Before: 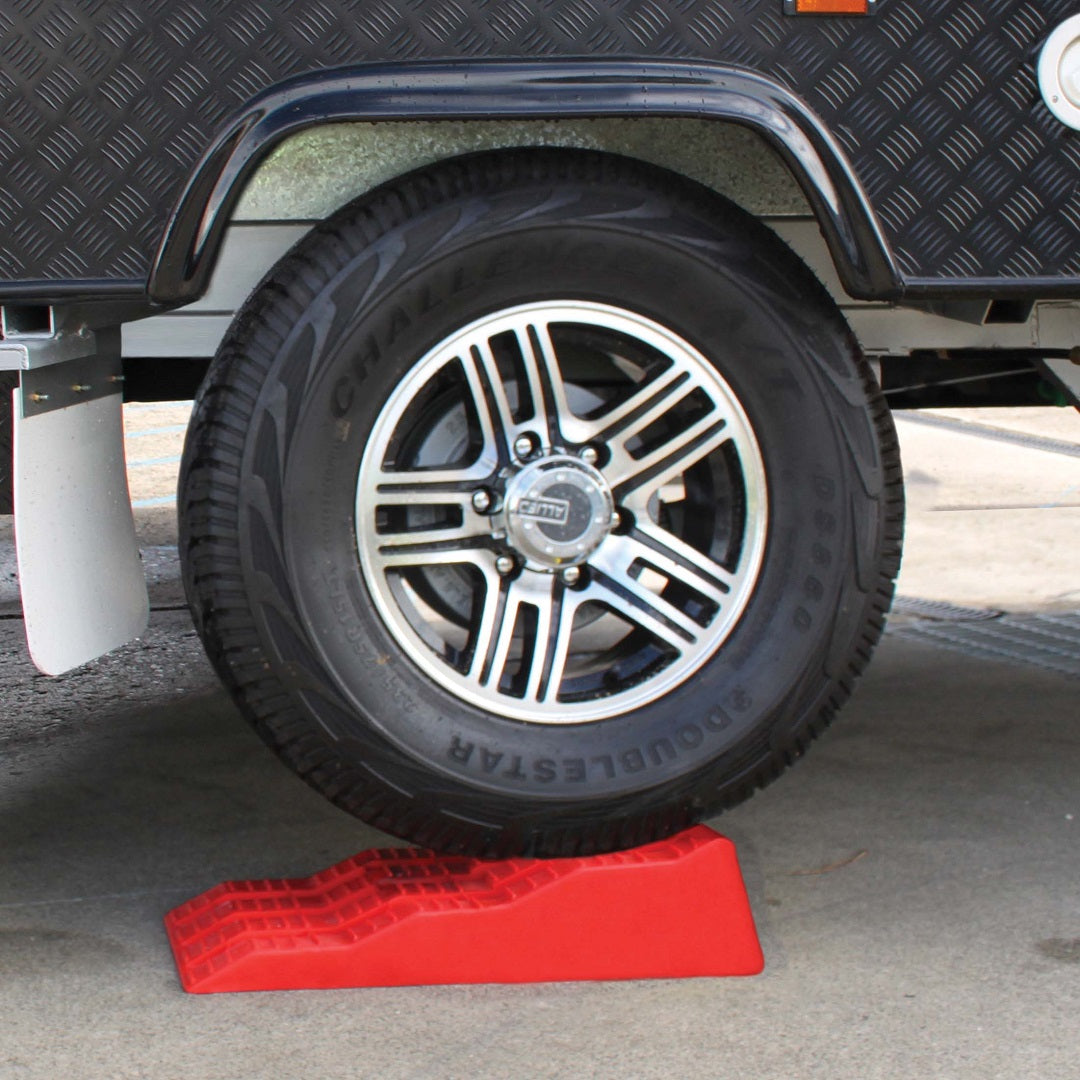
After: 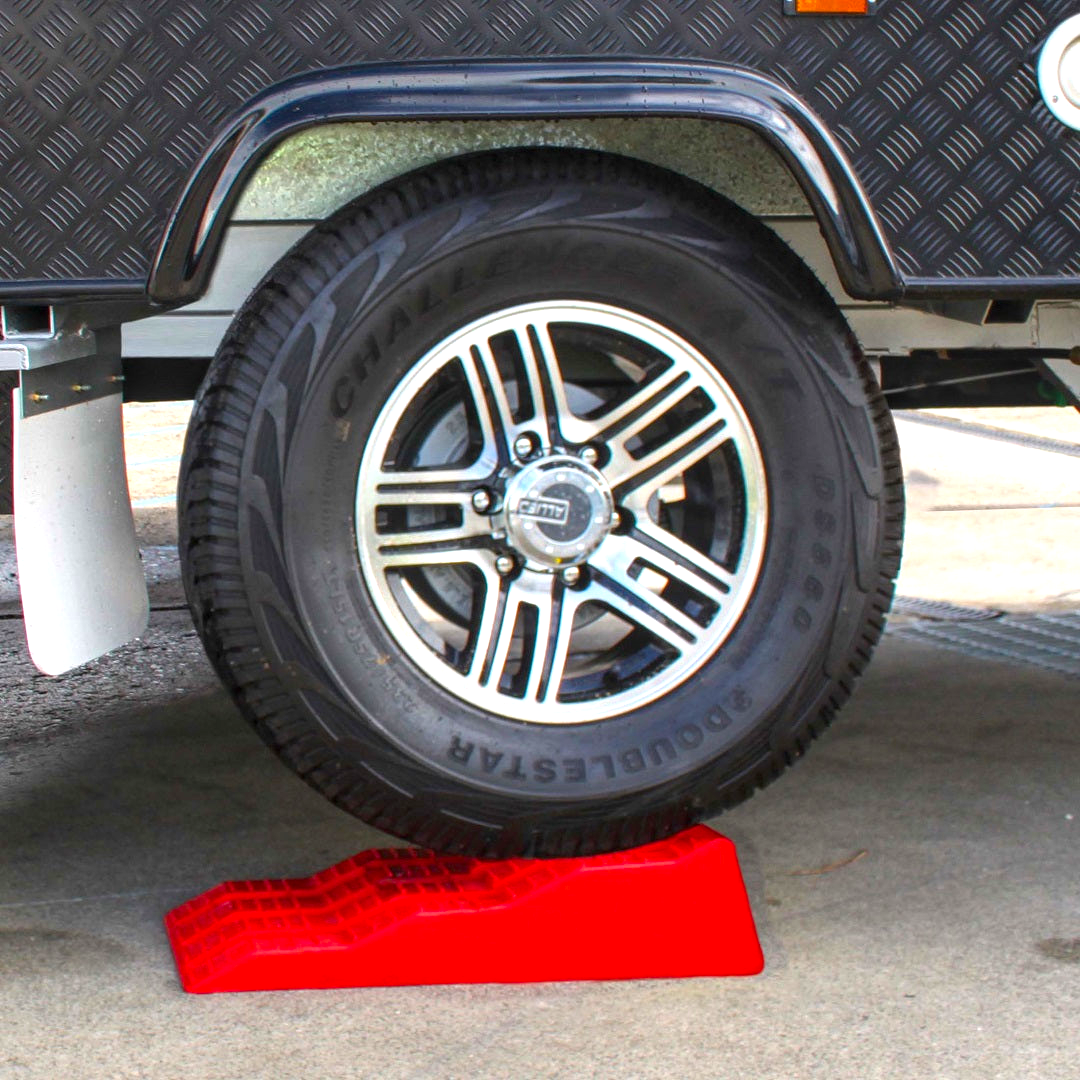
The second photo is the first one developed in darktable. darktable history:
local contrast: on, module defaults
color balance rgb: perceptual saturation grading › global saturation 30.817%, perceptual brilliance grading › global brilliance 12.437%, global vibrance 20%
